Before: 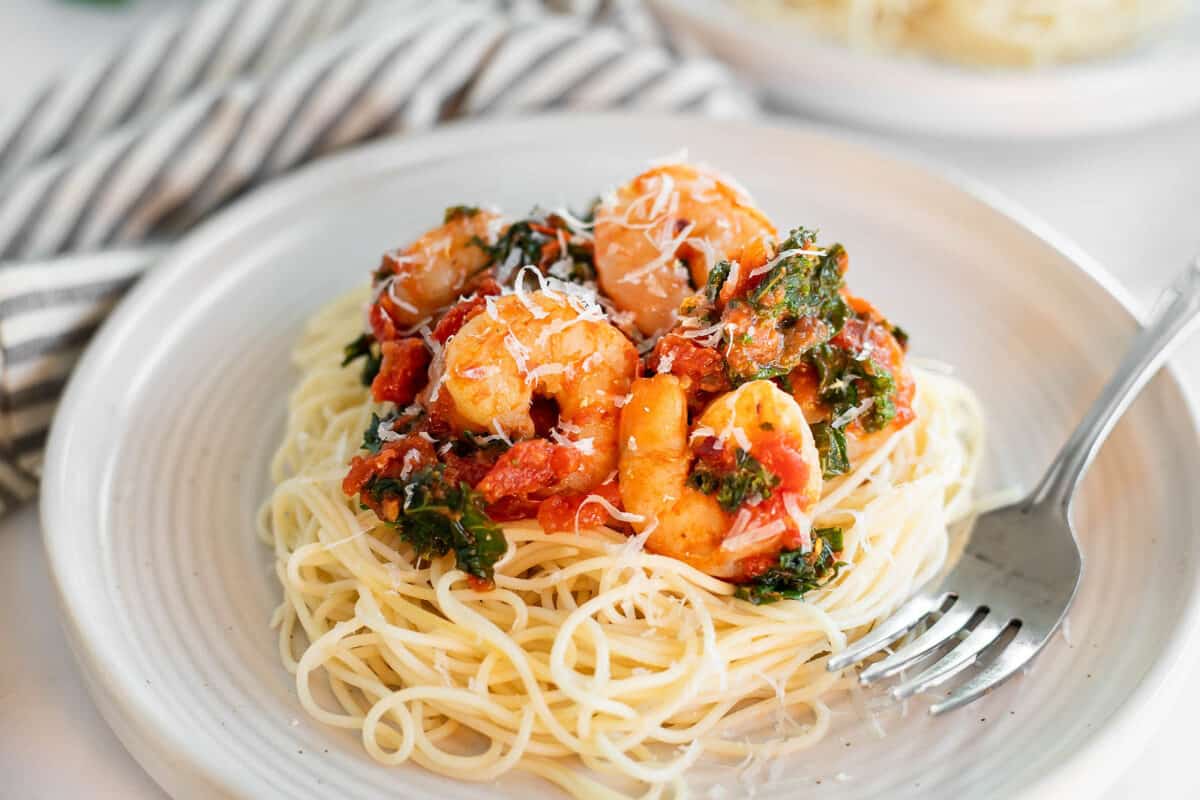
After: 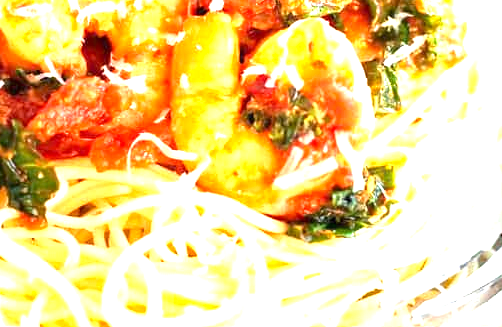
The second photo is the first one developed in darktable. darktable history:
exposure: black level correction 0, exposure 1.741 EV, compensate exposure bias true, compensate highlight preservation false
haze removal: compatibility mode true, adaptive false
crop: left 37.385%, top 45.291%, right 20.703%, bottom 13.736%
